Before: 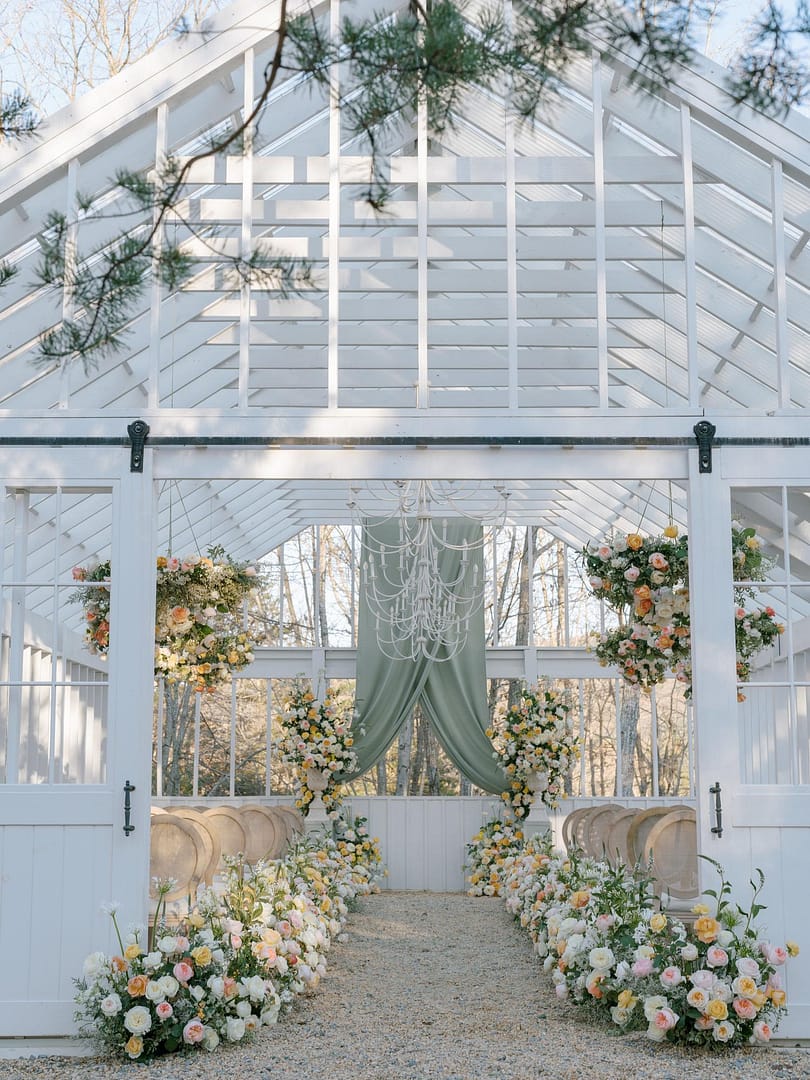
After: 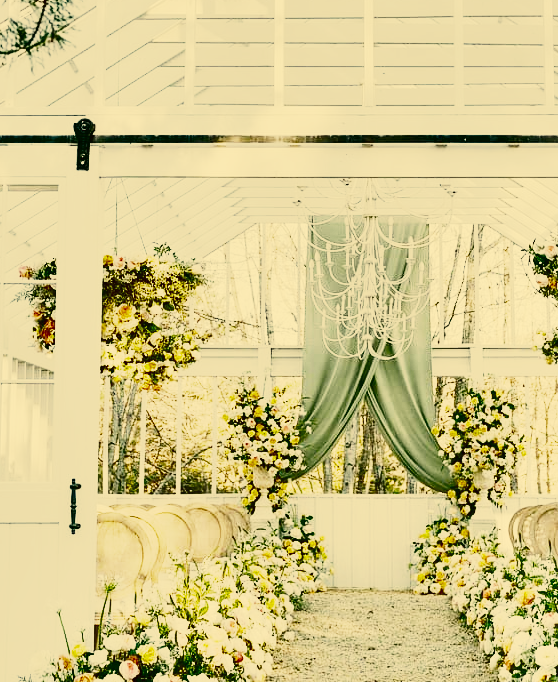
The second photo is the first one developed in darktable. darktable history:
base curve: curves: ch0 [(0, 0) (0.007, 0.004) (0.027, 0.03) (0.046, 0.07) (0.207, 0.54) (0.442, 0.872) (0.673, 0.972) (1, 1)], preserve colors none
crop: left 6.712%, top 28.016%, right 24.281%, bottom 8.797%
exposure: black level correction -0.001, exposure 0.903 EV, compensate exposure bias true, compensate highlight preservation false
shadows and highlights: white point adjustment -3.66, highlights -63.78, soften with gaussian
color correction: highlights a* 0.1, highlights b* 29.61, shadows a* -0.173, shadows b* 21.81
color balance rgb: perceptual saturation grading › global saturation 19.872%
